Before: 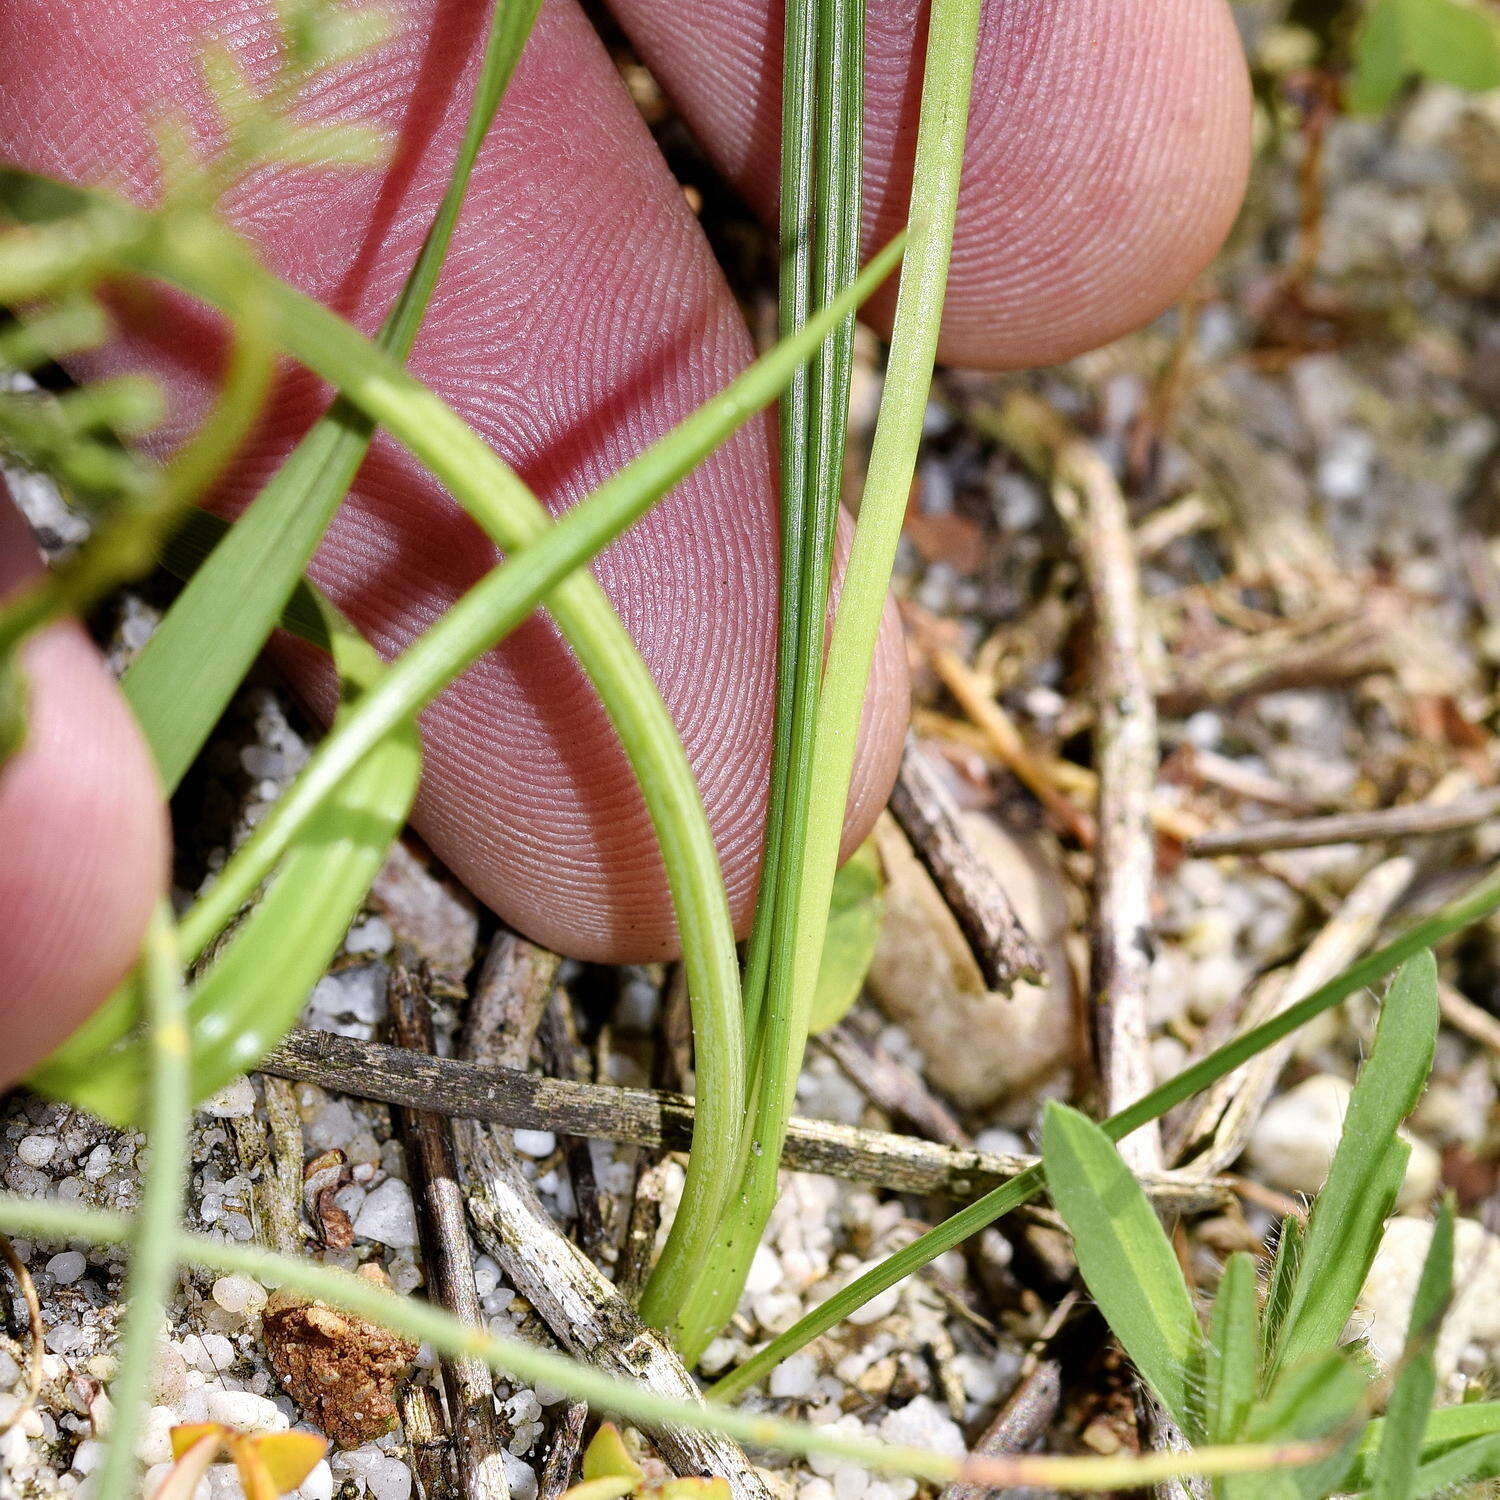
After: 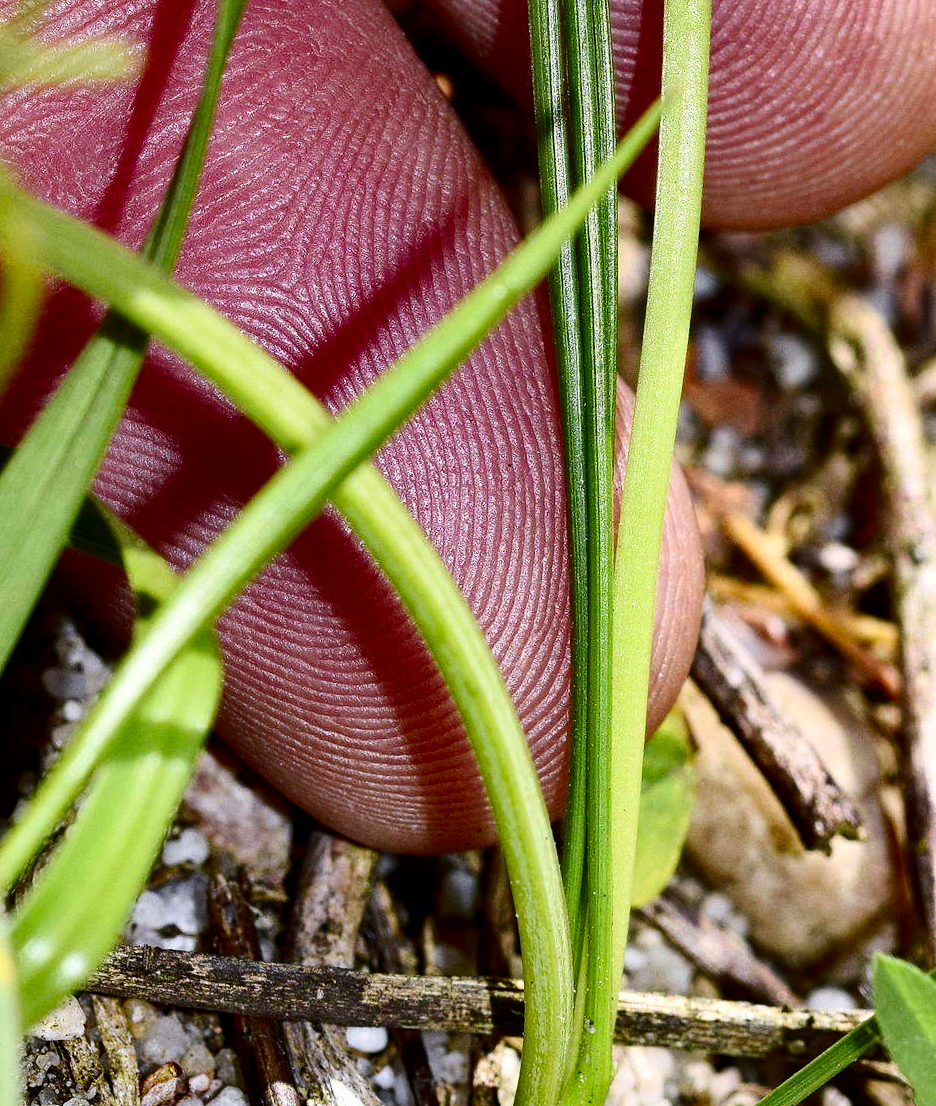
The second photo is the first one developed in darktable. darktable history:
rotate and perspective: rotation -4.86°, automatic cropping off
contrast brightness saturation: contrast 0.22, brightness -0.19, saturation 0.24
crop: left 16.202%, top 11.208%, right 26.045%, bottom 20.557%
